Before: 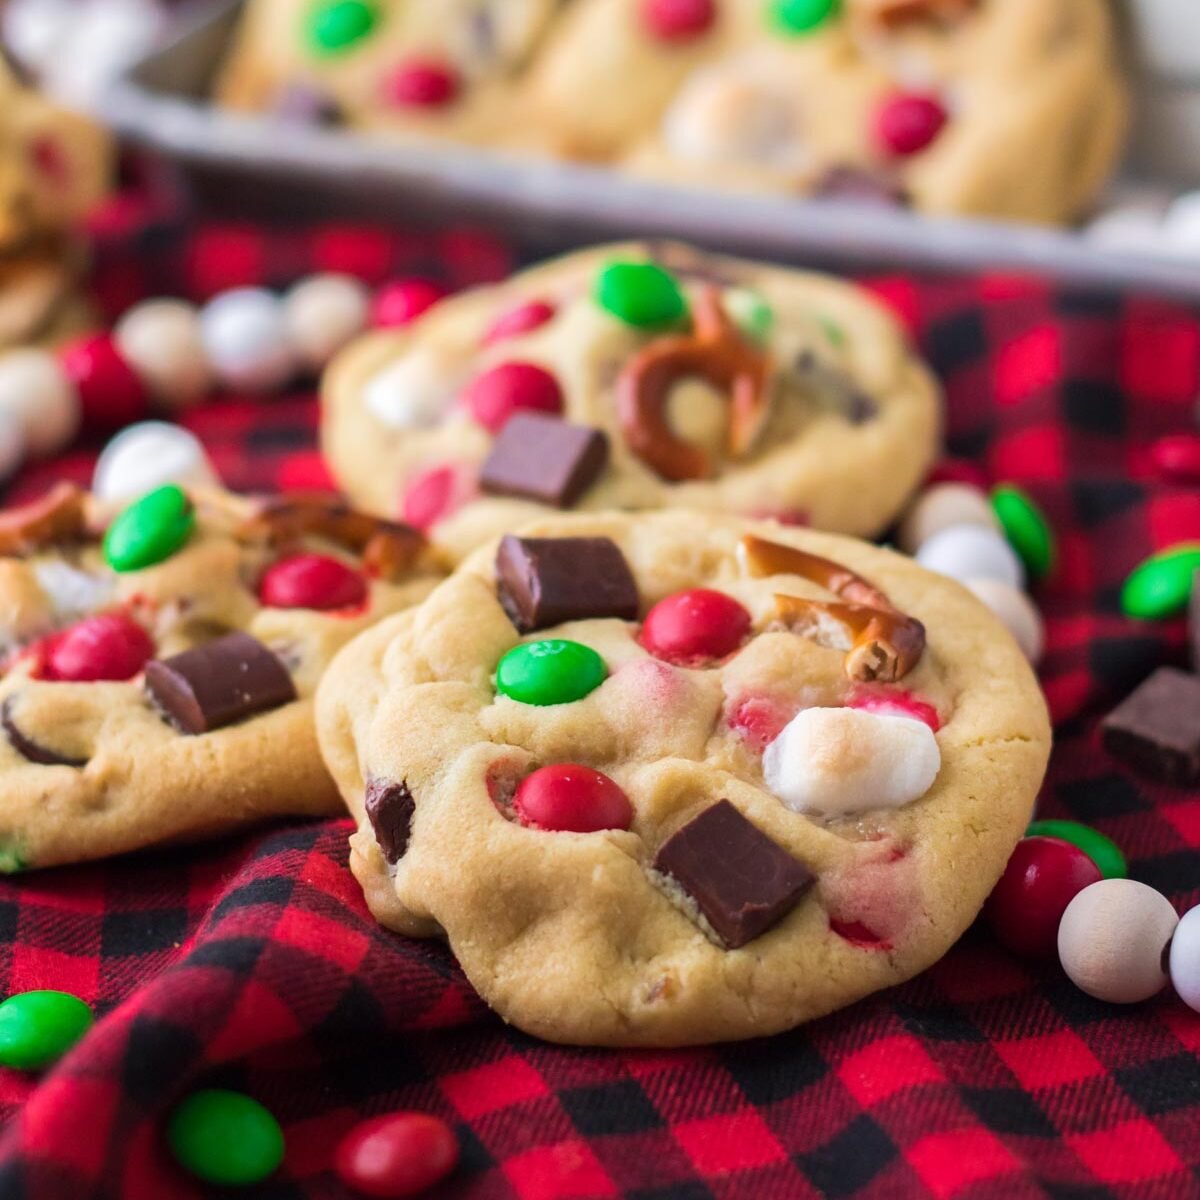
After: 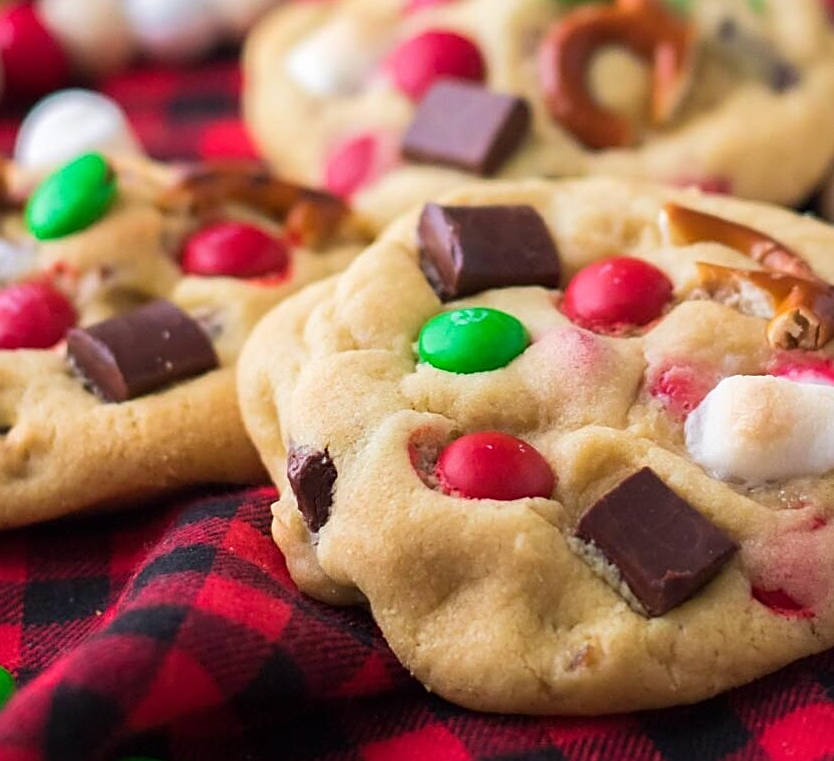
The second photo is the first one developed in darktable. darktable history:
sharpen: on, module defaults
crop: left 6.534%, top 27.707%, right 23.888%, bottom 8.8%
